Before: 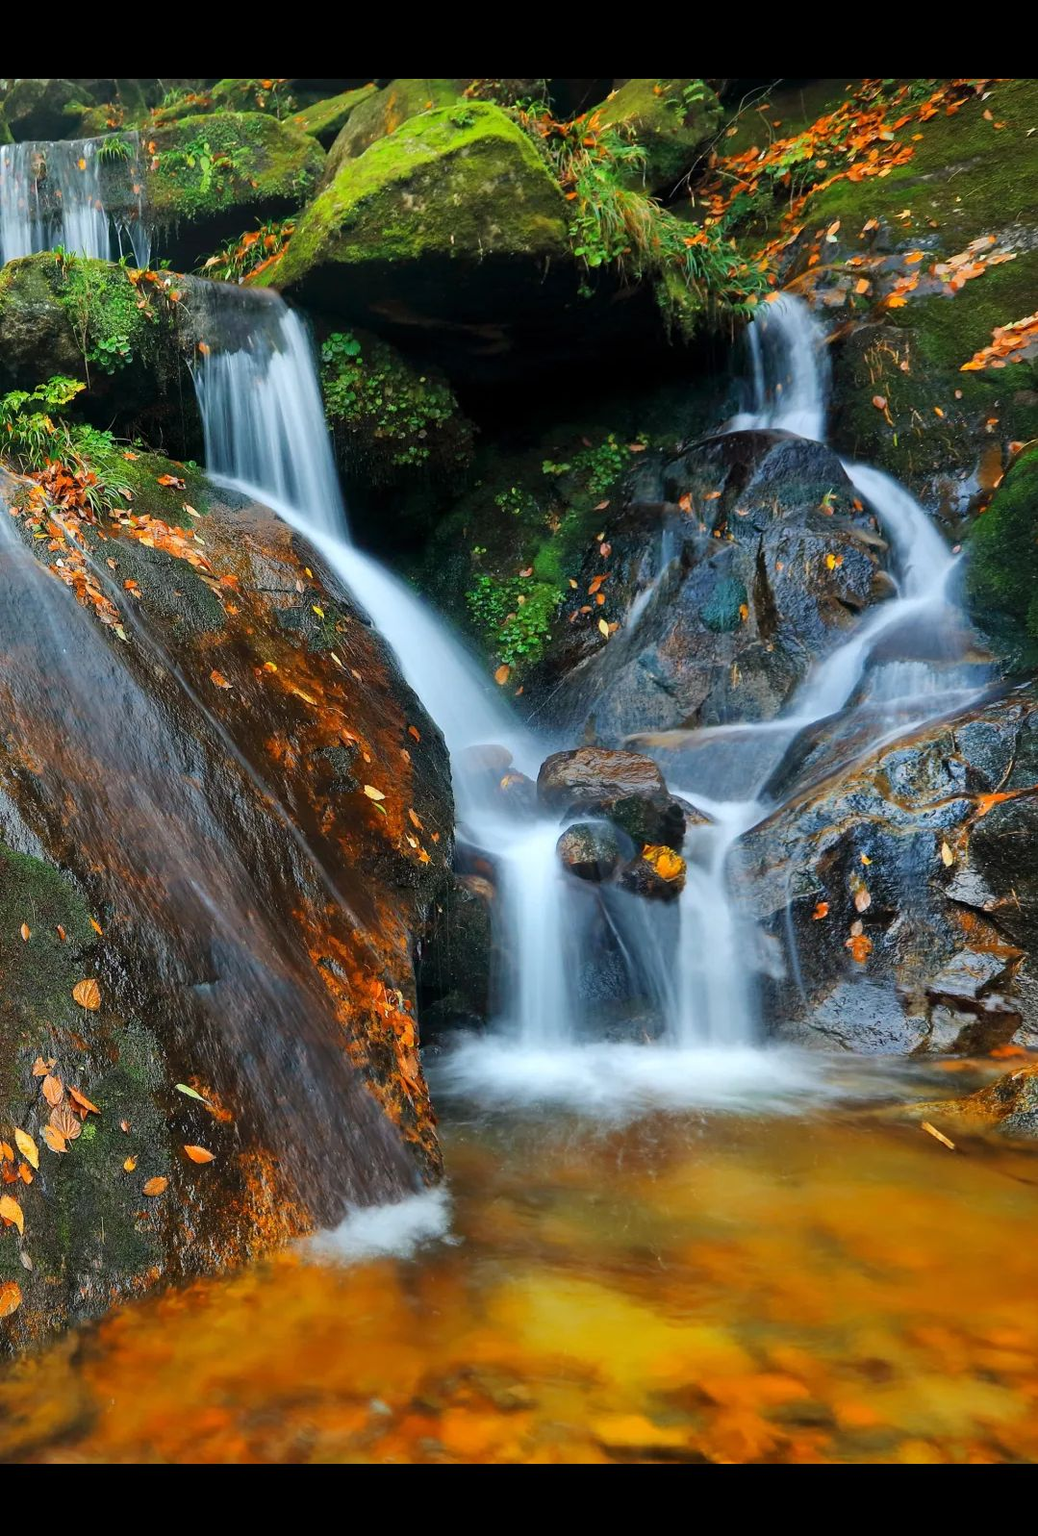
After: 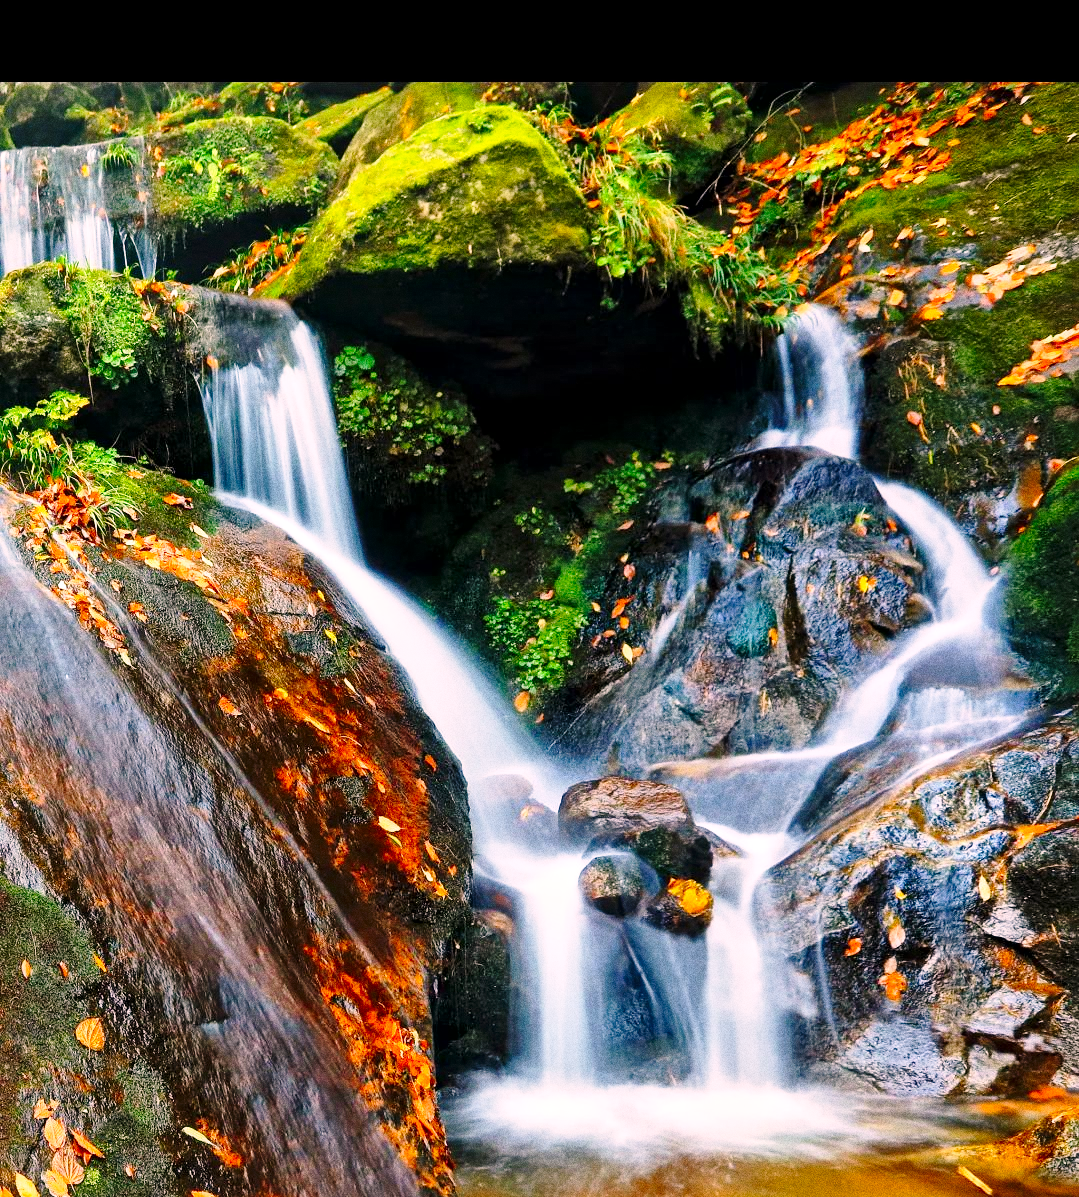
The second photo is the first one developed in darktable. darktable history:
color correction: highlights a* 12.23, highlights b* 5.41
contrast brightness saturation: contrast 0.04, saturation 0.16
local contrast: mode bilateral grid, contrast 20, coarseness 20, detail 150%, midtone range 0.2
grain: coarseness 0.09 ISO, strength 40%
base curve: curves: ch0 [(0, 0) (0.028, 0.03) (0.121, 0.232) (0.46, 0.748) (0.859, 0.968) (1, 1)], preserve colors none
crop: bottom 24.988%
